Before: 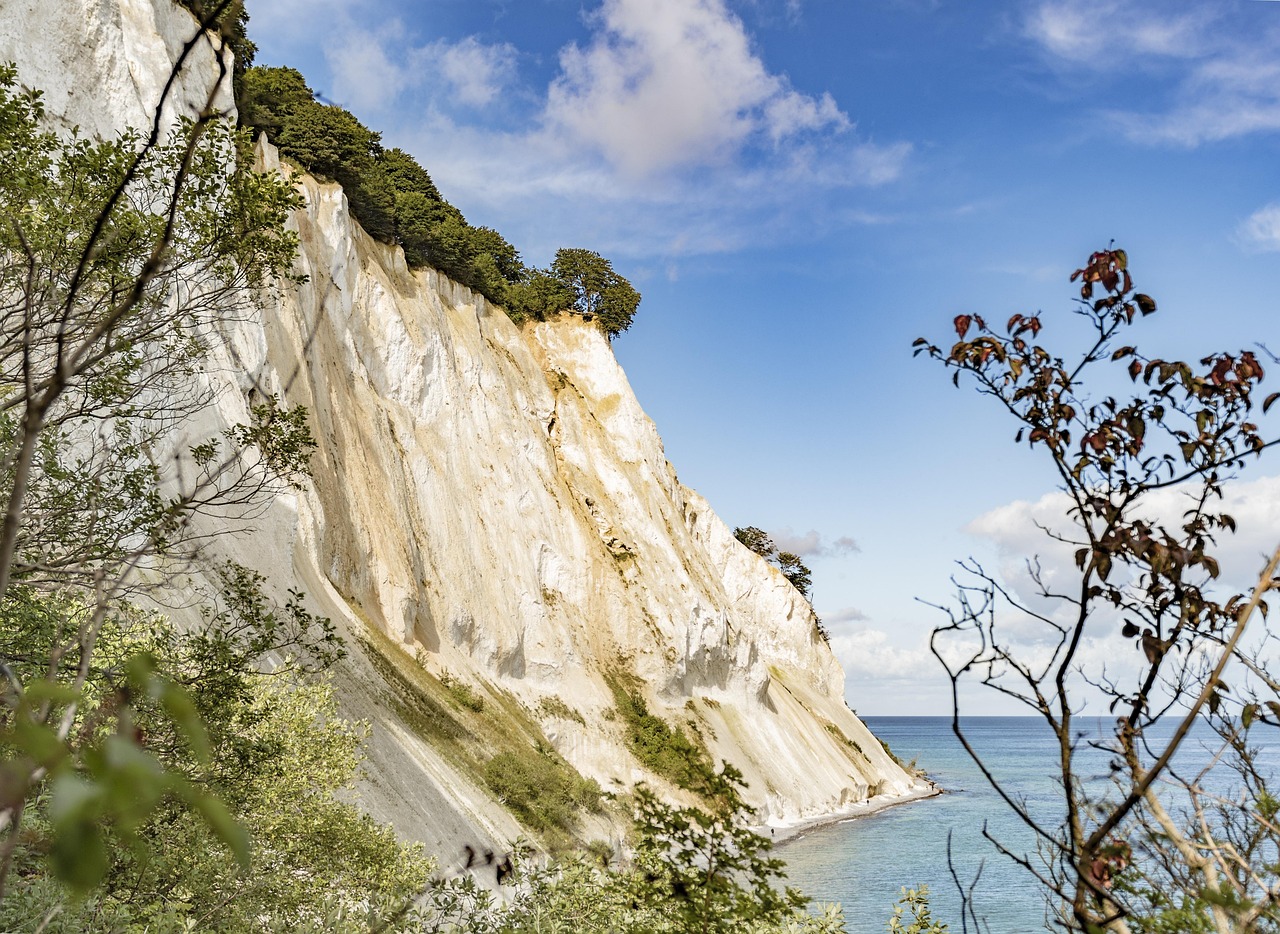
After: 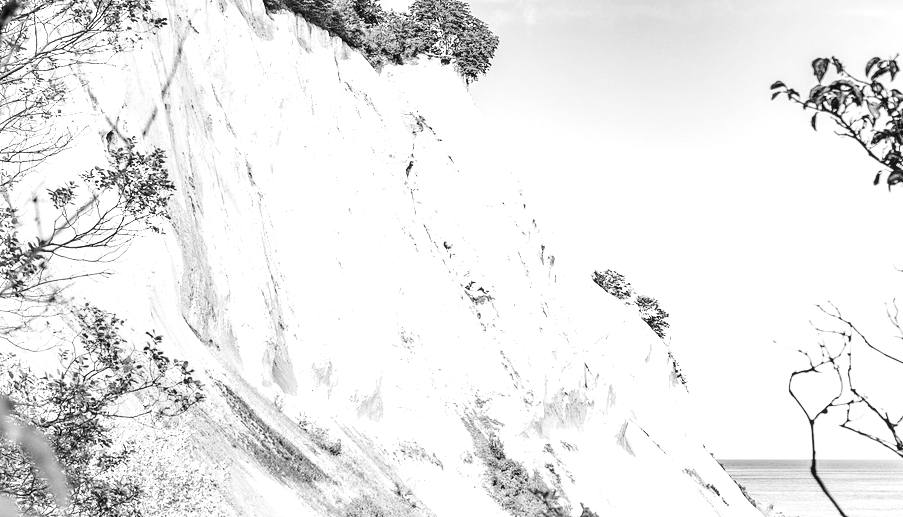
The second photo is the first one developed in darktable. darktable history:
monochrome: on, module defaults
local contrast: on, module defaults
tone equalizer: on, module defaults
exposure: black level correction 0, exposure 1.2 EV, compensate highlight preservation false
crop: left 11.123%, top 27.61%, right 18.3%, bottom 17.034%
base curve: curves: ch0 [(0, 0) (0.032, 0.025) (0.121, 0.166) (0.206, 0.329) (0.605, 0.79) (1, 1)], preserve colors none
